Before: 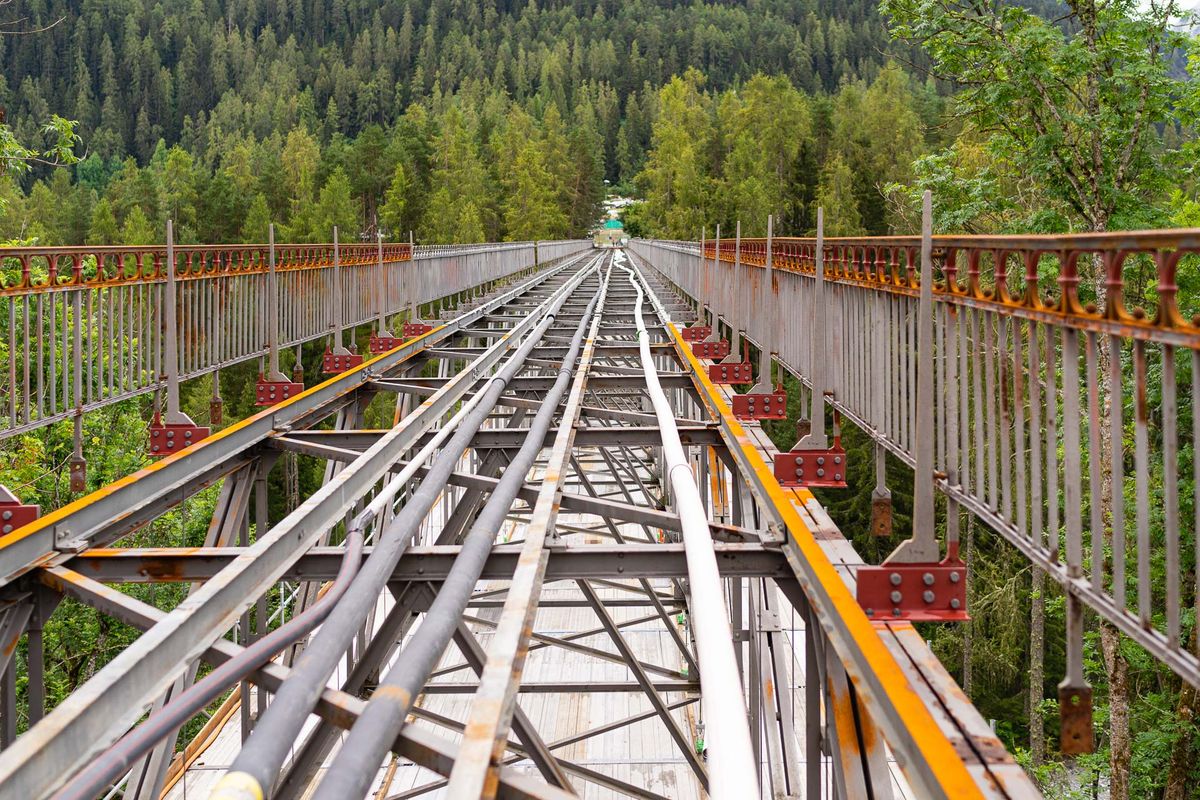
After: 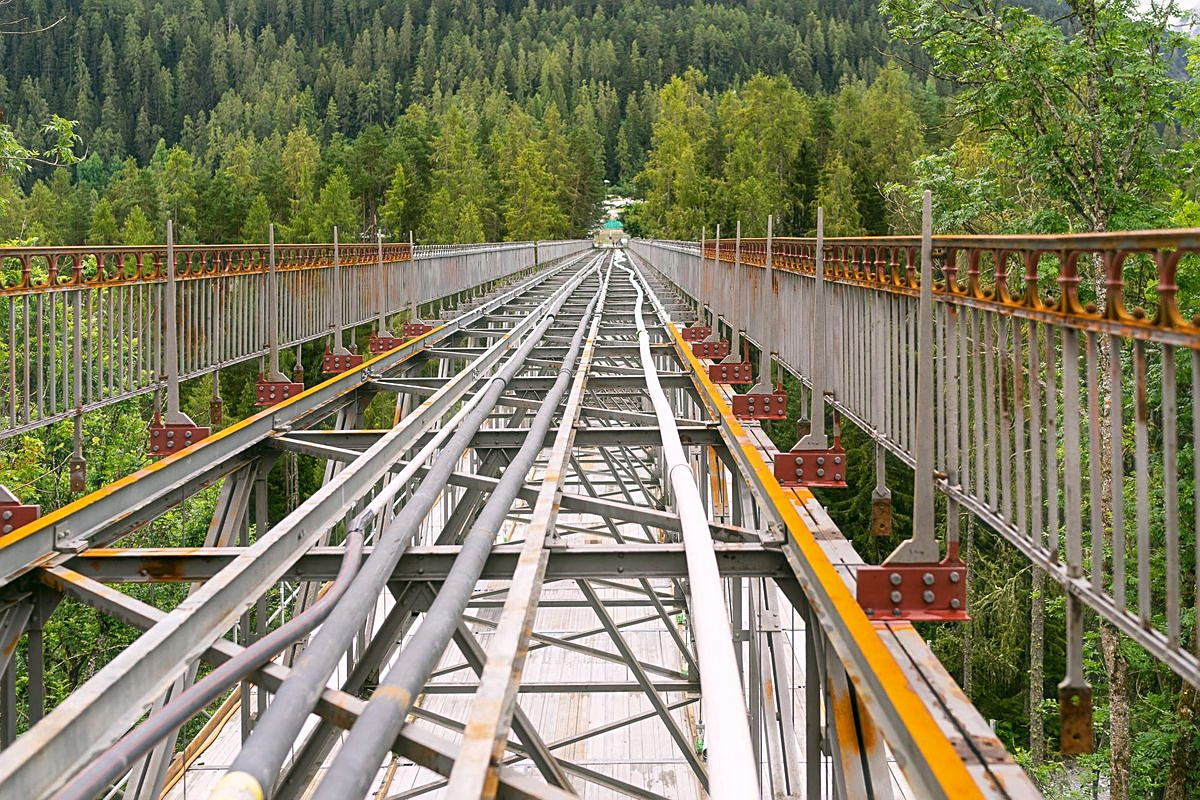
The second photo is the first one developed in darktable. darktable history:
white balance: red 0.974, blue 1.044
haze removal: strength -0.09, distance 0.358, compatibility mode true, adaptive false
sharpen: on, module defaults
color correction: highlights a* 4.02, highlights b* 4.98, shadows a* -7.55, shadows b* 4.98
